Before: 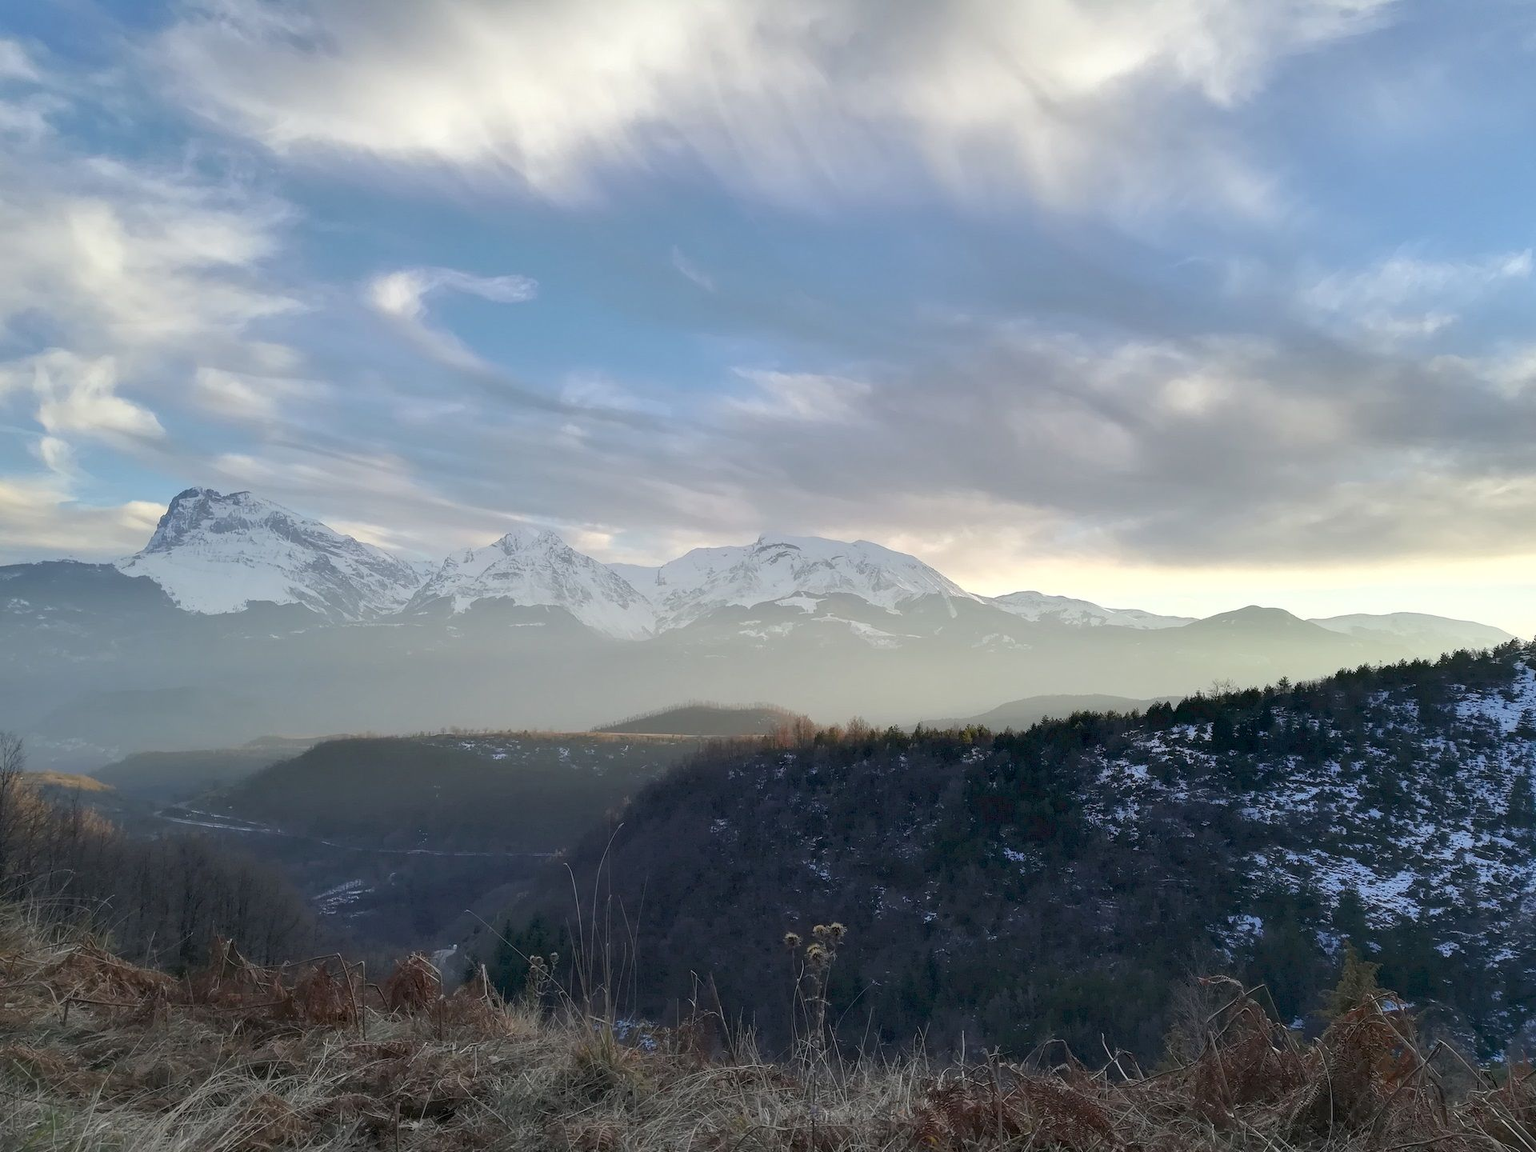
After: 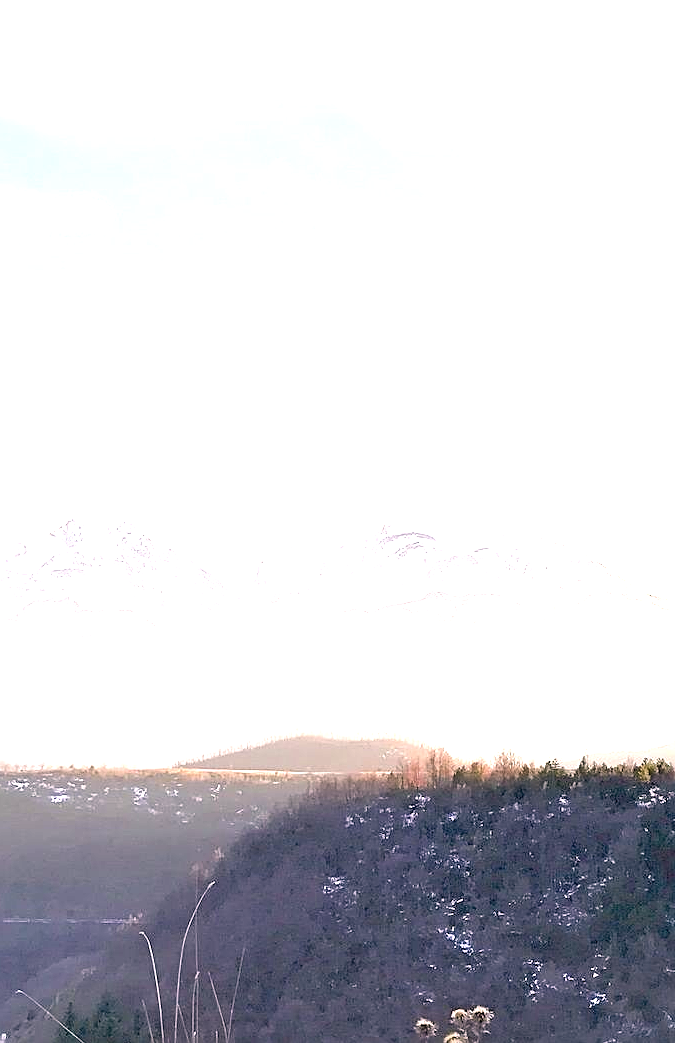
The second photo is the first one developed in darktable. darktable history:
tone equalizer: on, module defaults
sharpen: amount 0.75
crop and rotate: left 29.476%, top 10.214%, right 35.32%, bottom 17.333%
color correction: highlights a* 12.23, highlights b* 5.41
exposure: exposure 2 EV, compensate exposure bias true, compensate highlight preservation false
